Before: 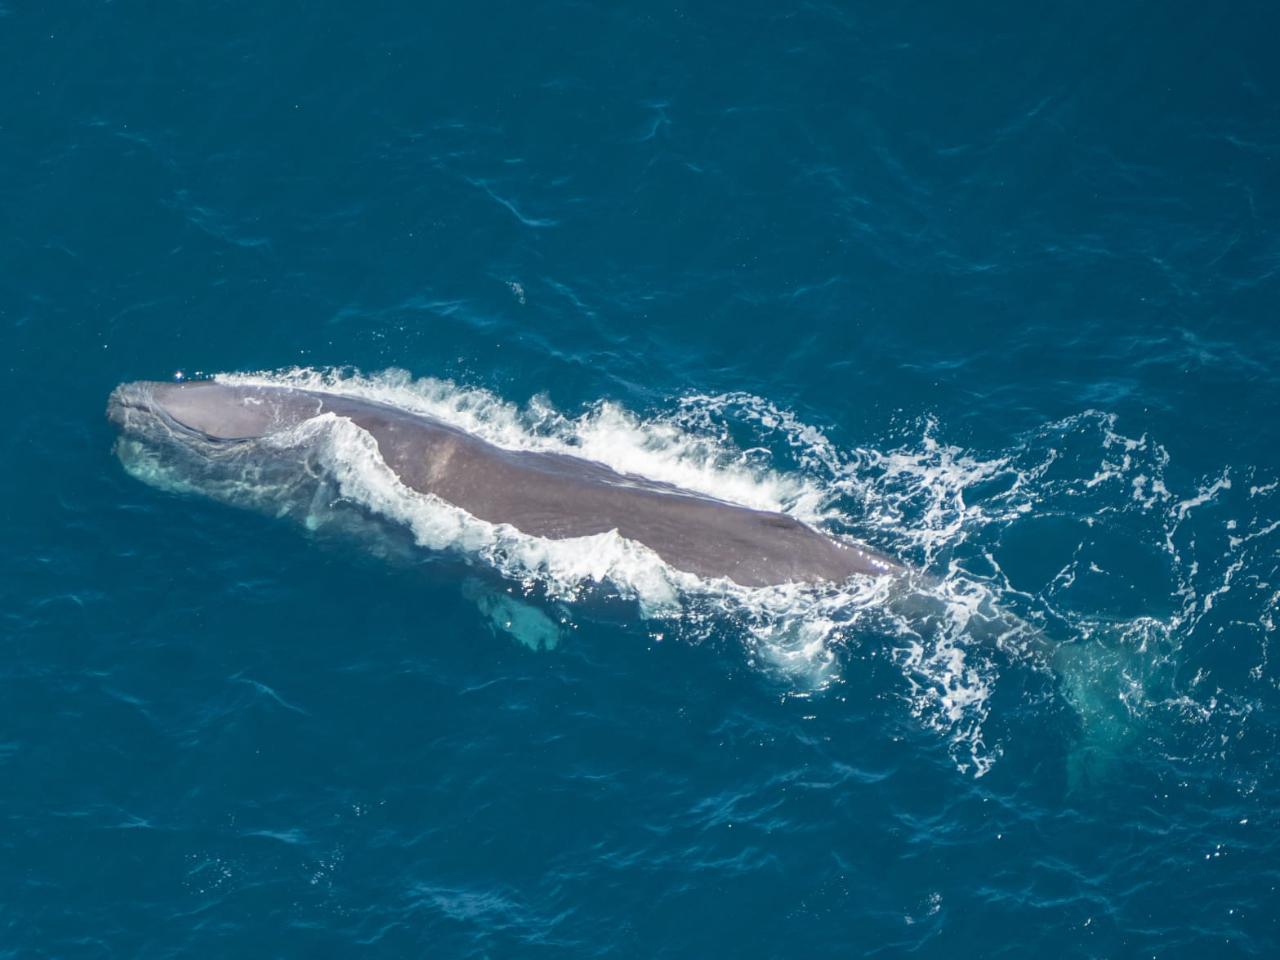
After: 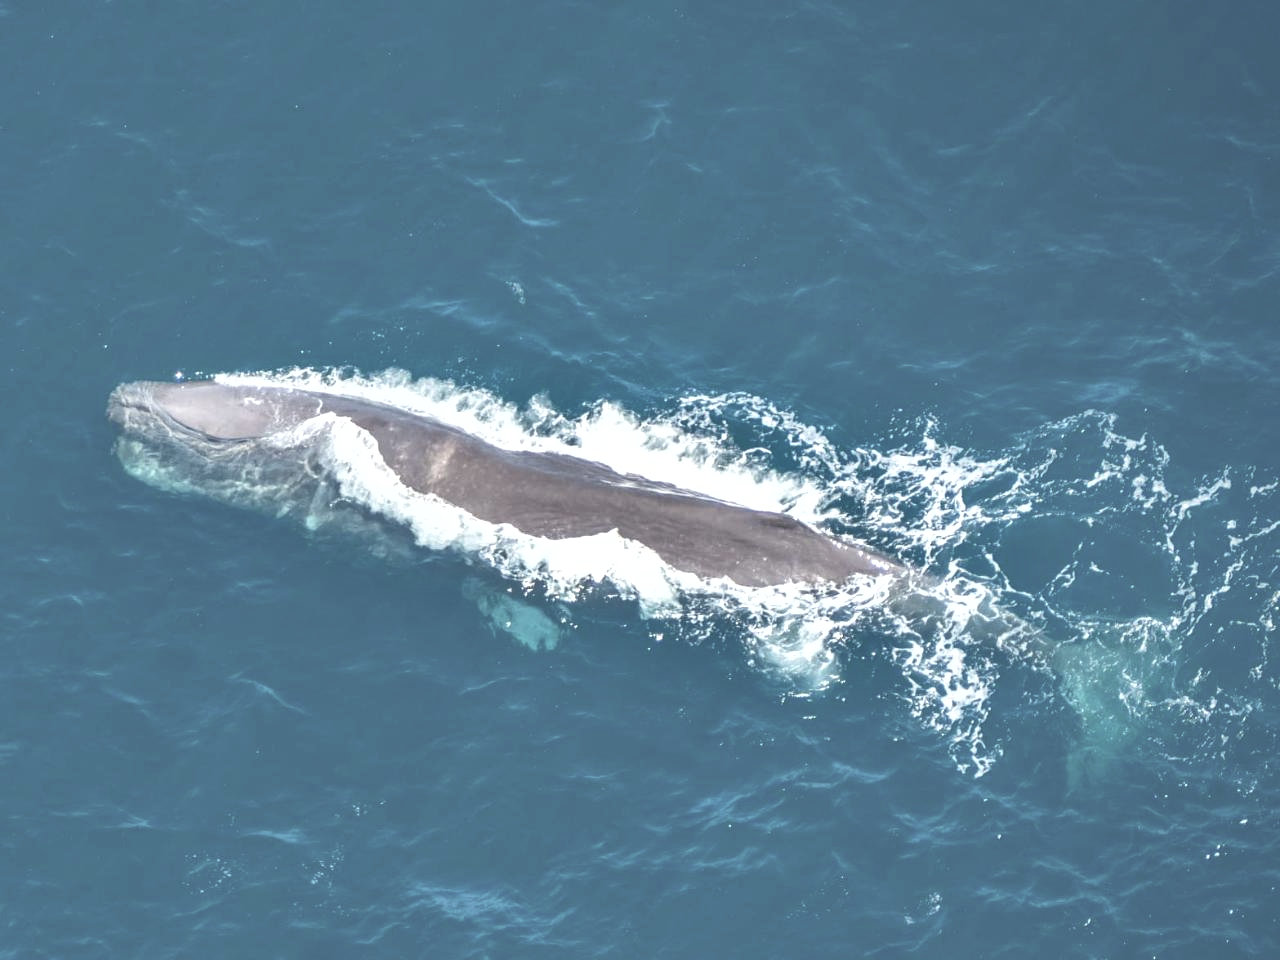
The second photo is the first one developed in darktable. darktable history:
shadows and highlights: shadows 24.34, highlights -77.17, soften with gaussian
exposure: black level correction 0, exposure 1.284 EV, compensate exposure bias true, compensate highlight preservation false
contrast brightness saturation: contrast -0.243, saturation -0.426
